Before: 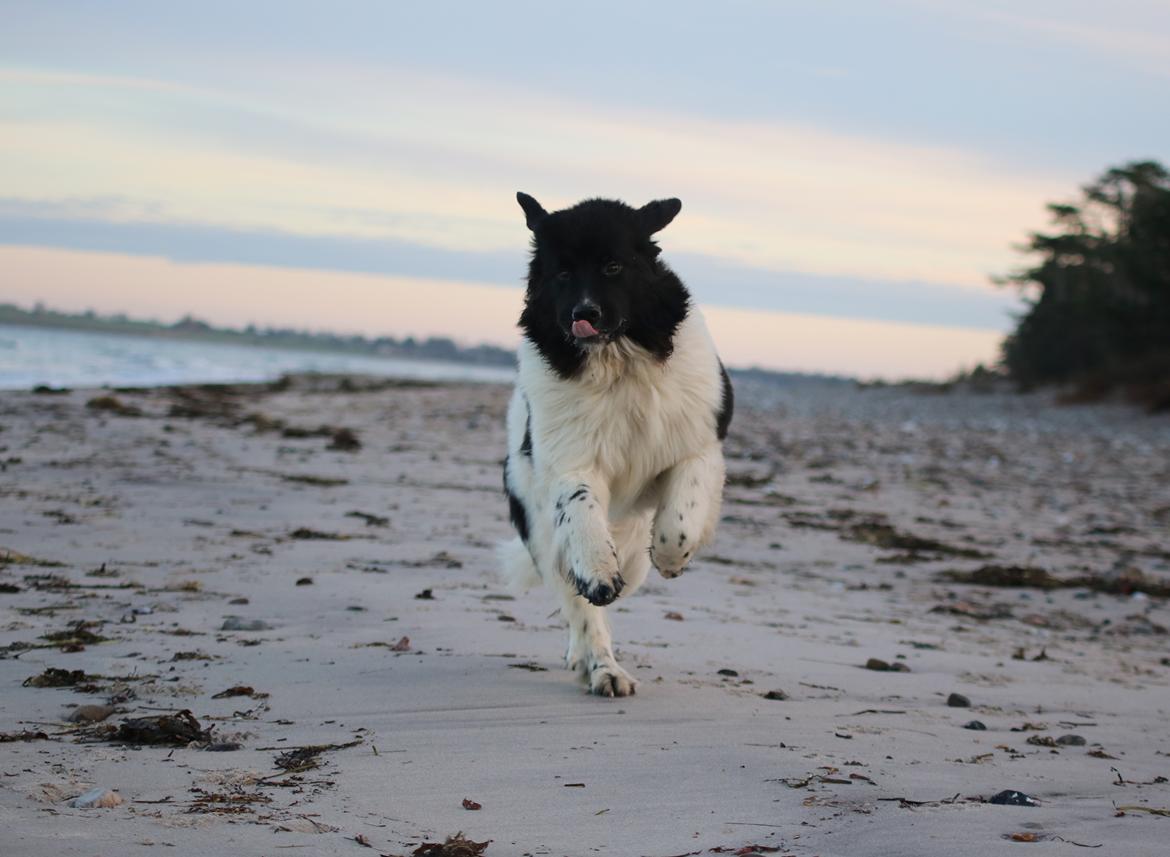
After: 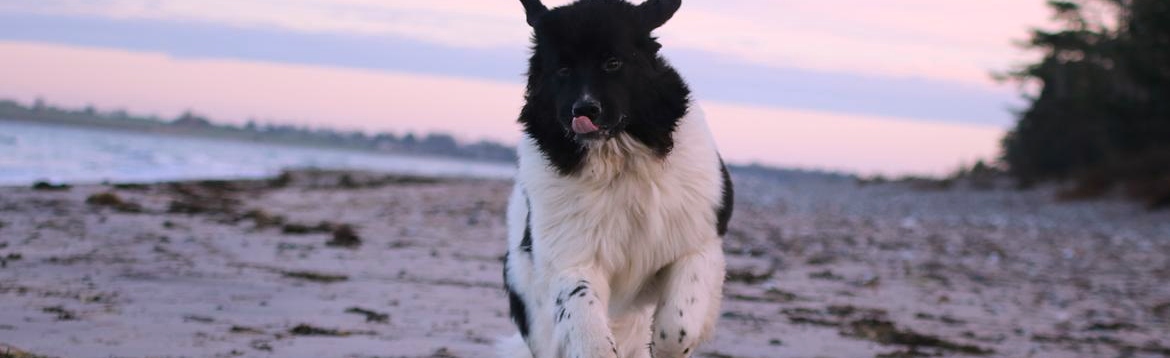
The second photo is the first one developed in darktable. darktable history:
crop and rotate: top 23.84%, bottom 34.294%
white balance: red 1.066, blue 1.119
